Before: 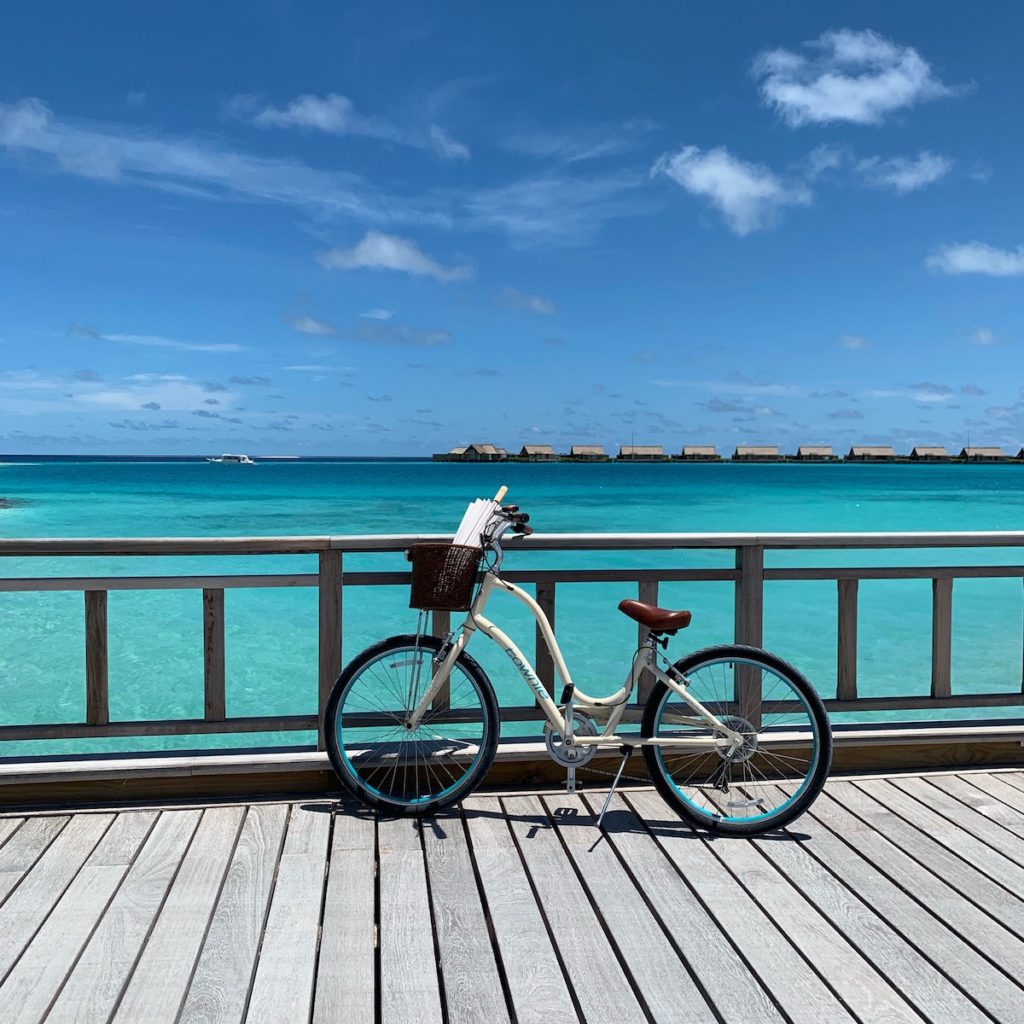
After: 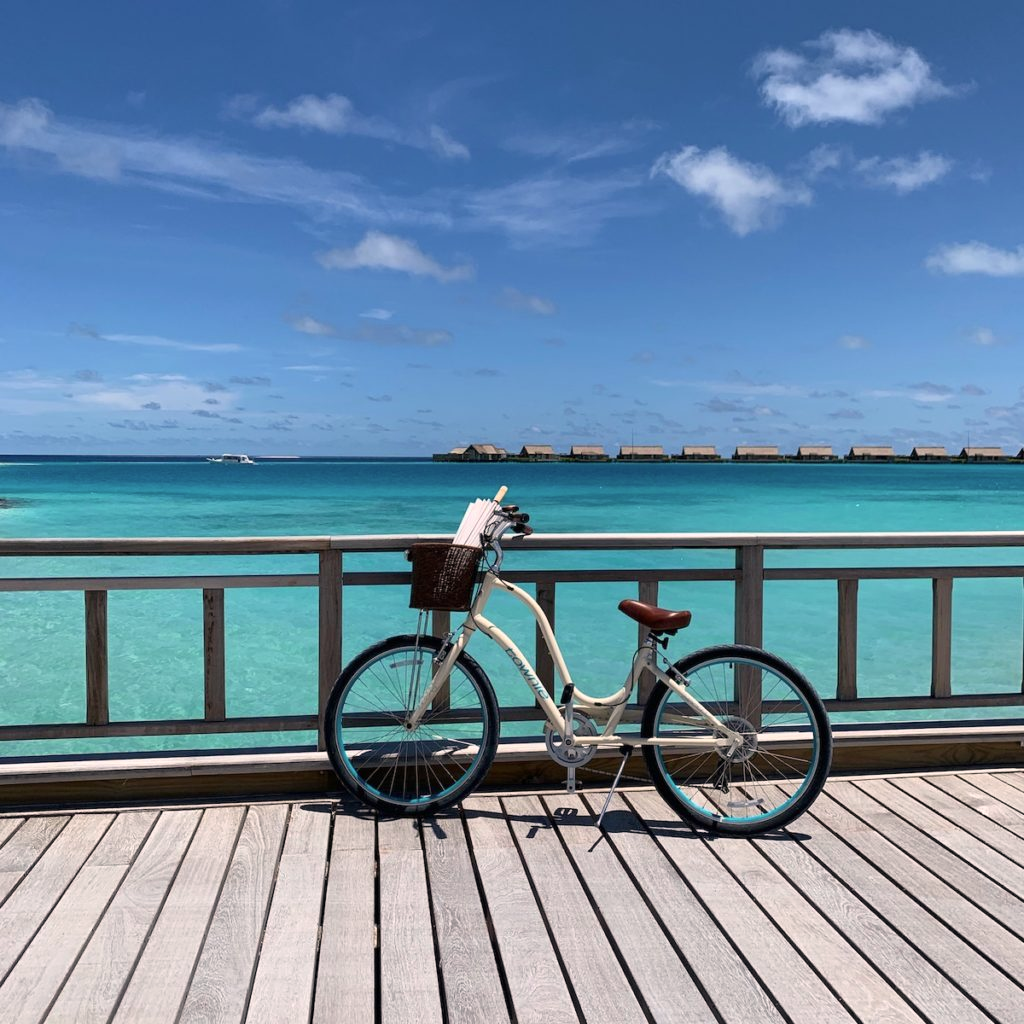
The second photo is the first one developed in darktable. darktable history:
color correction: highlights a* 6, highlights b* 4.74
